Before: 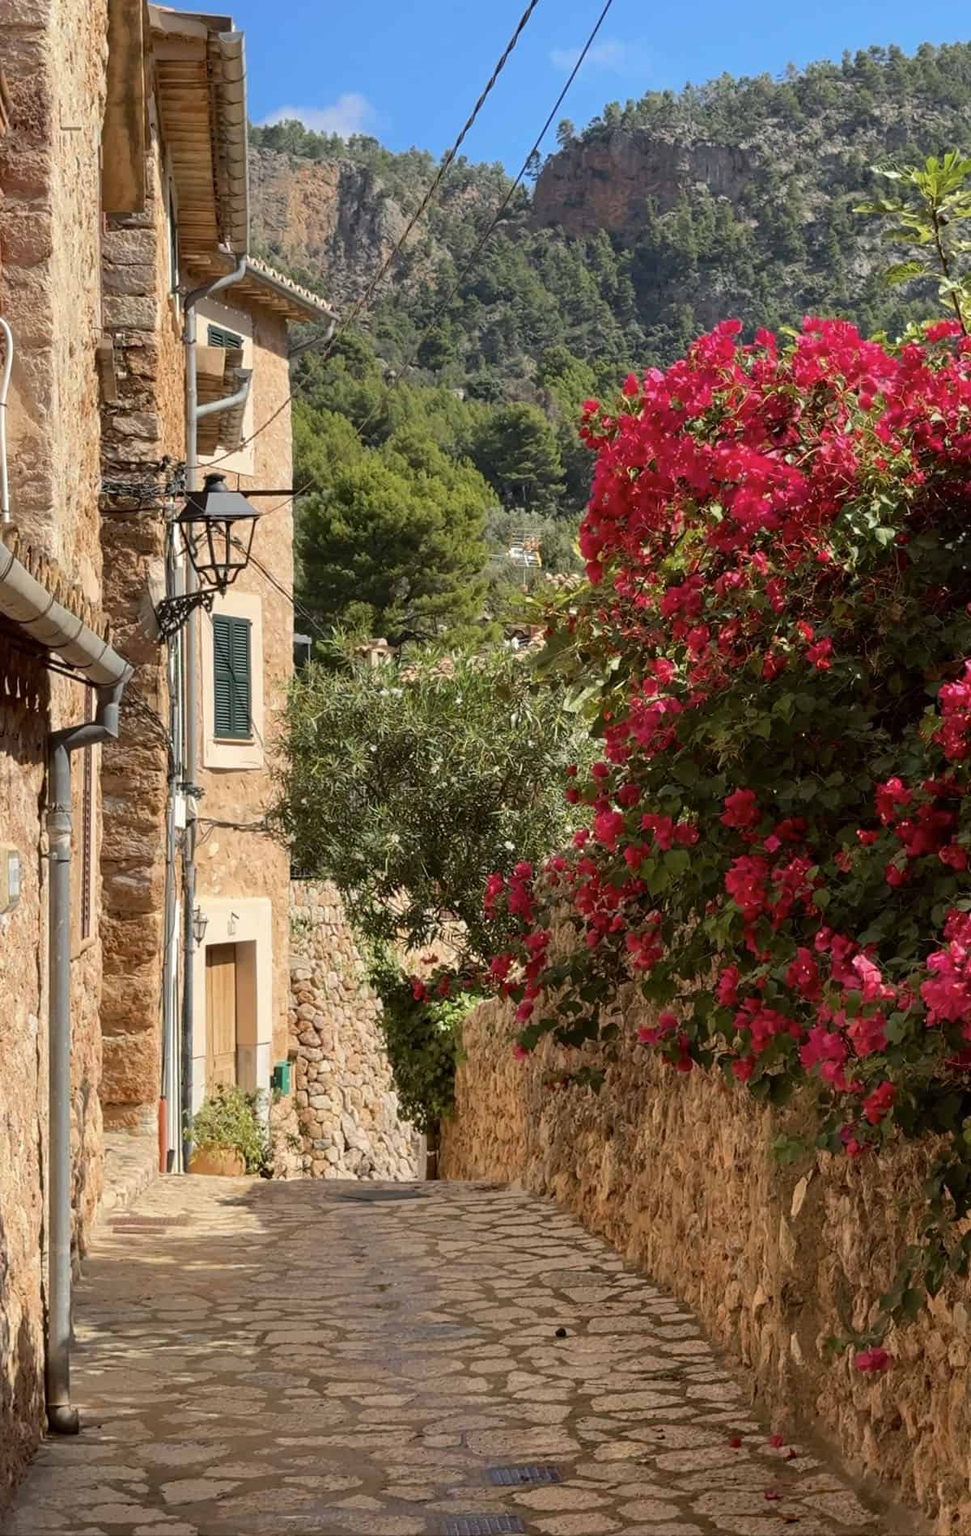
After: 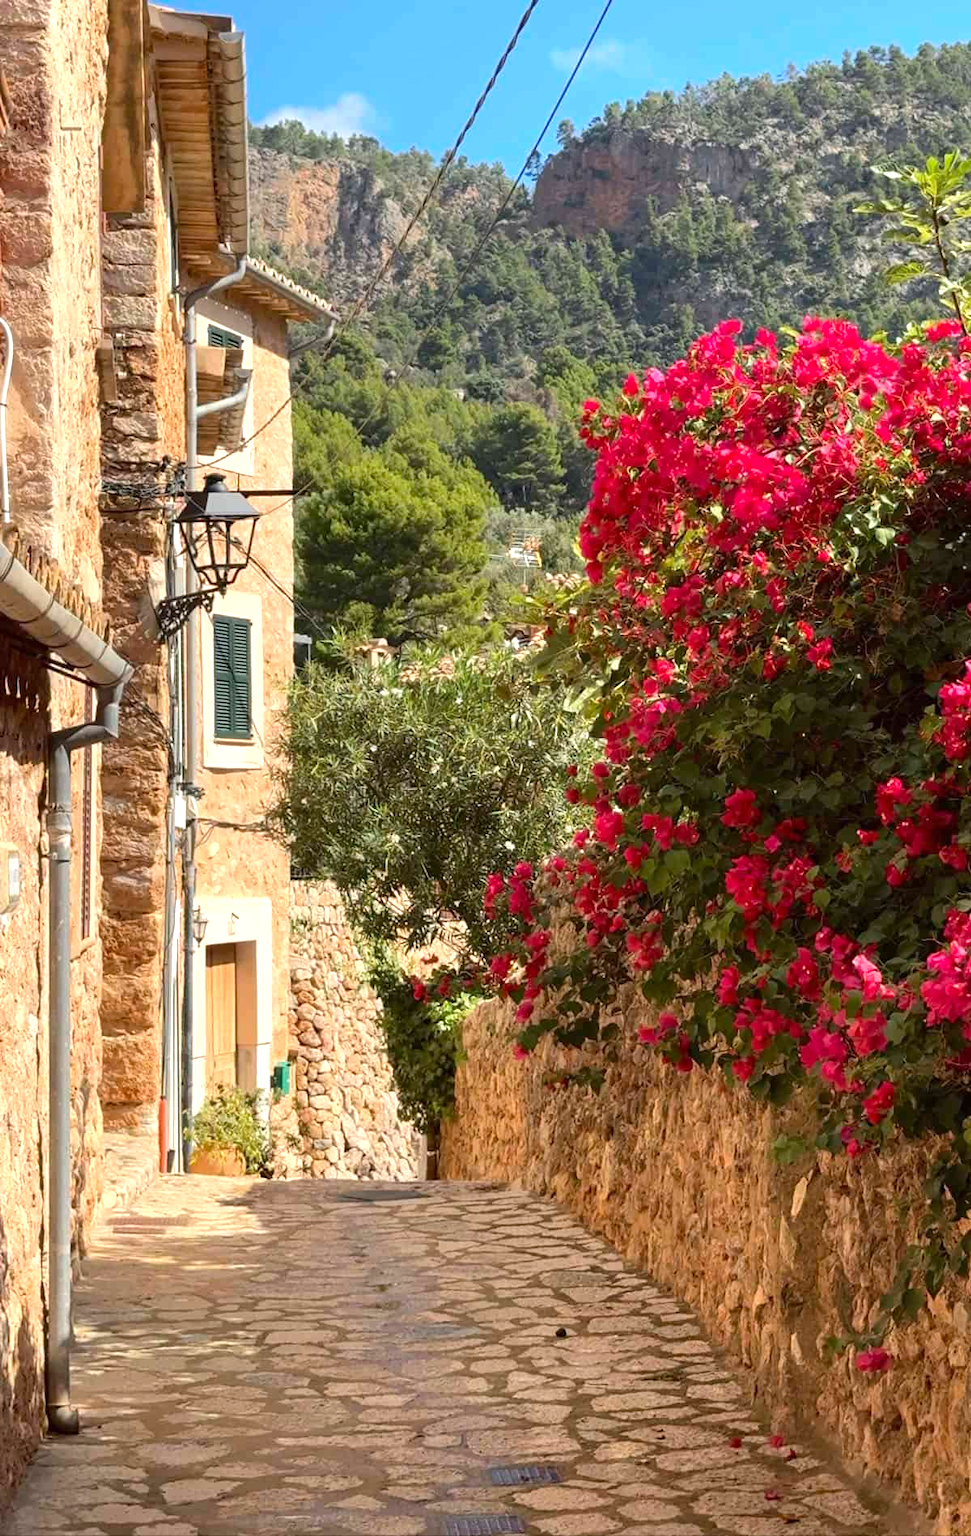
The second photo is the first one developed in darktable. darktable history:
exposure: black level correction 0, exposure 0.588 EV, compensate highlight preservation false
